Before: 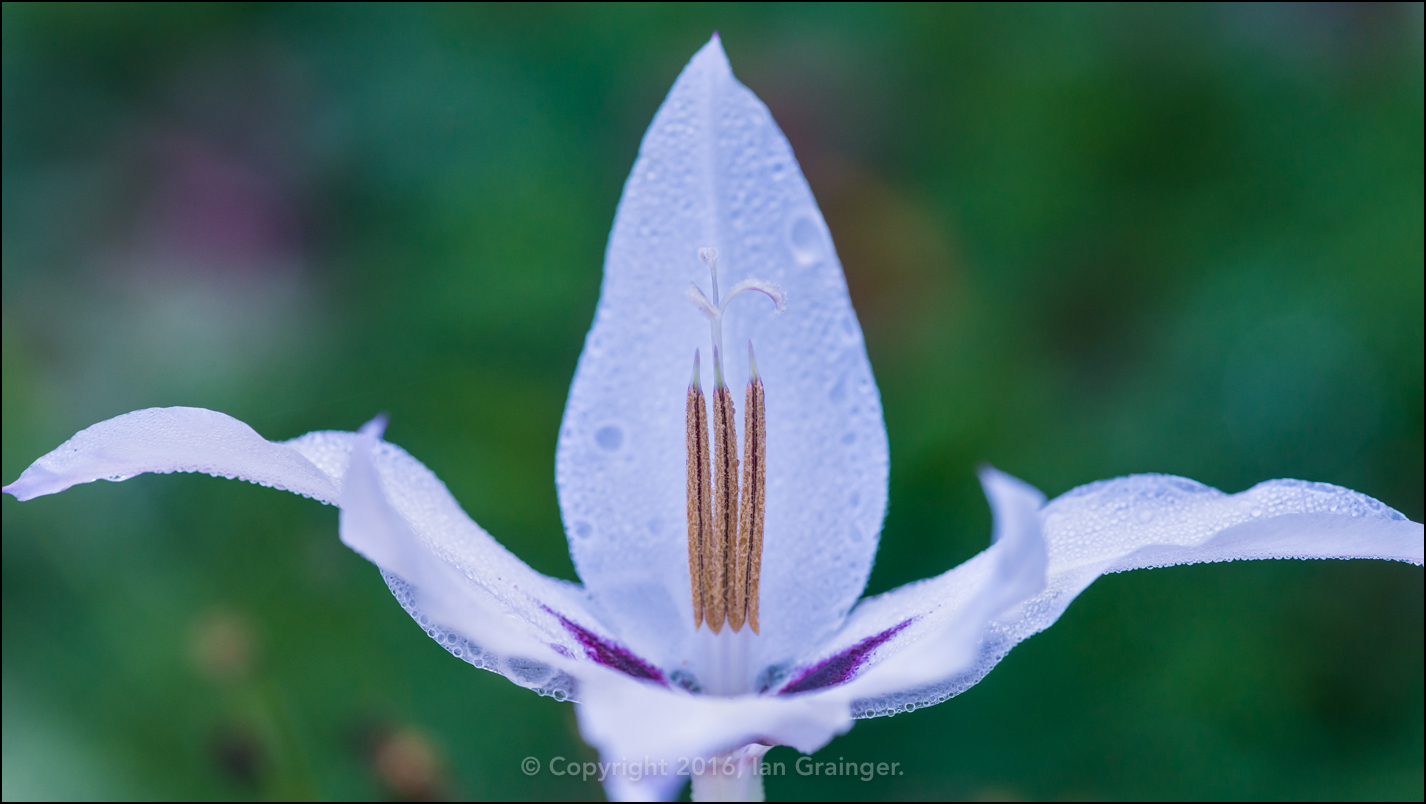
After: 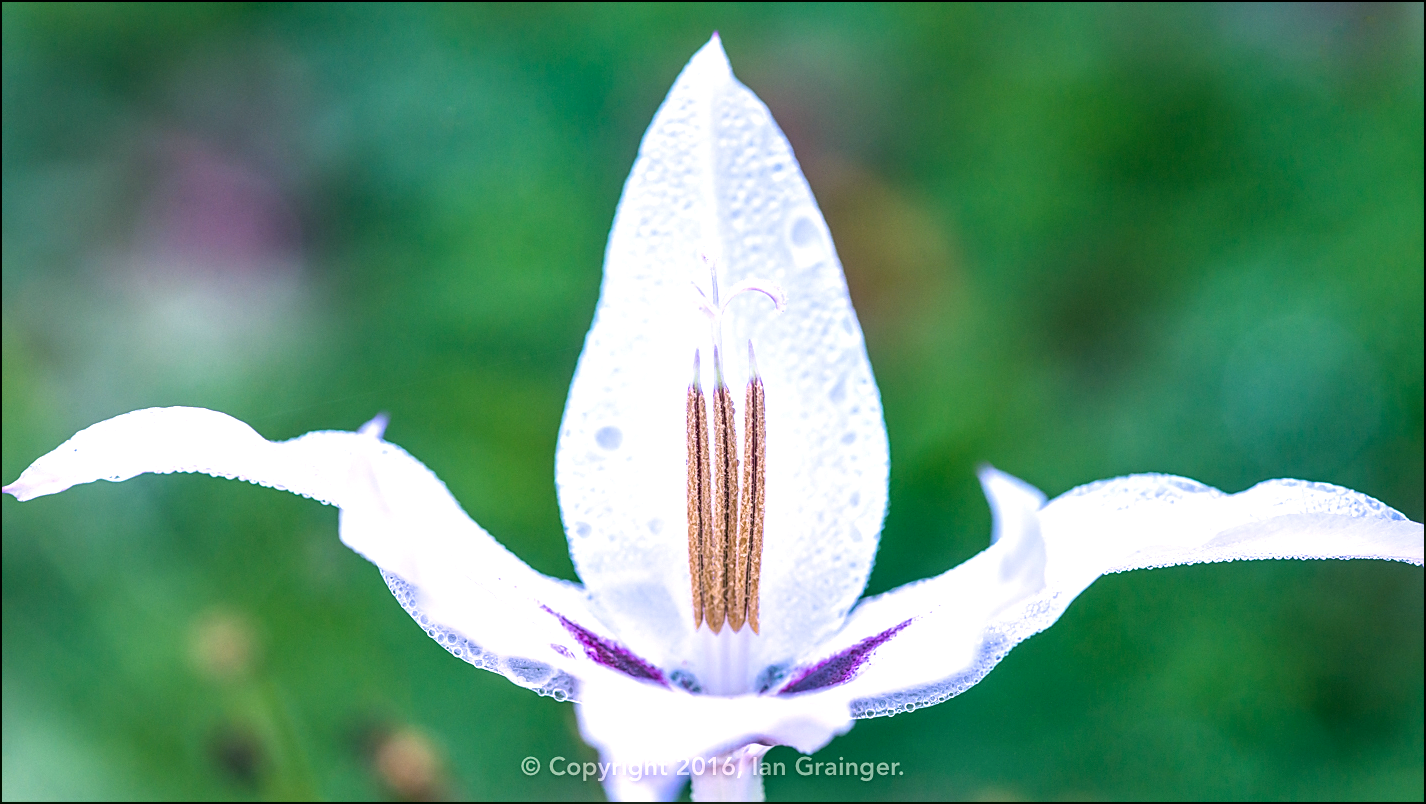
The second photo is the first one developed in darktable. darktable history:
color correction: highlights a* 4.02, highlights b* 4.98, shadows a* -7.55, shadows b* 4.98
local contrast: on, module defaults
exposure: black level correction 0, exposure 1.1 EV, compensate highlight preservation false
sharpen: radius 1.864, amount 0.398, threshold 1.271
